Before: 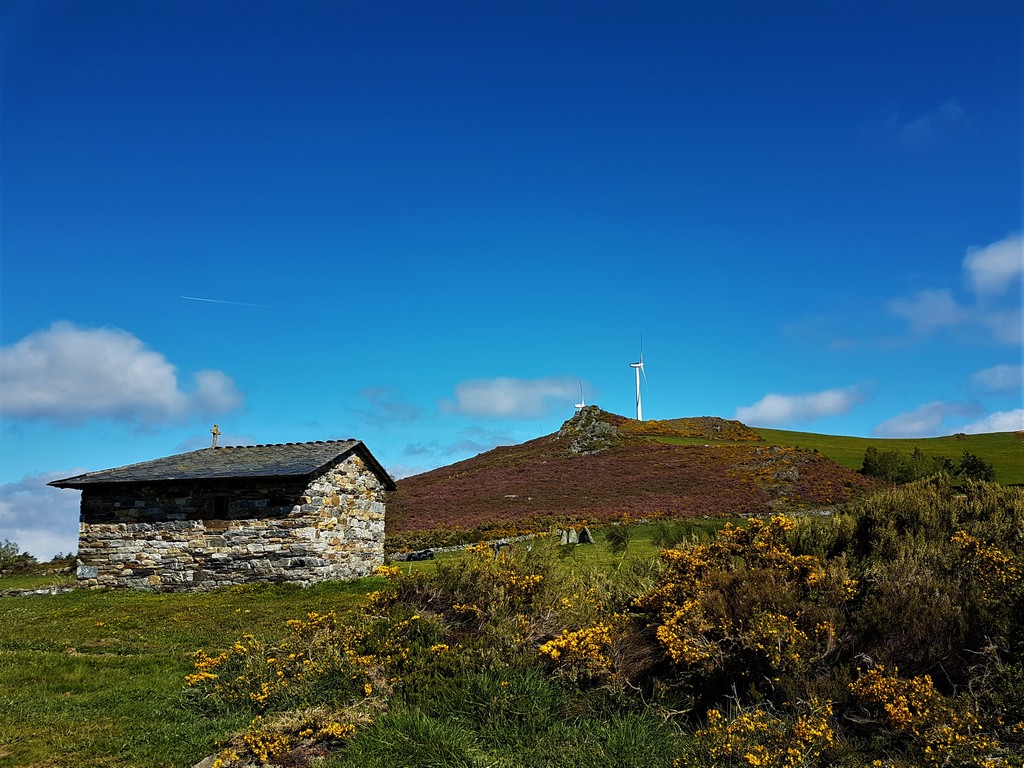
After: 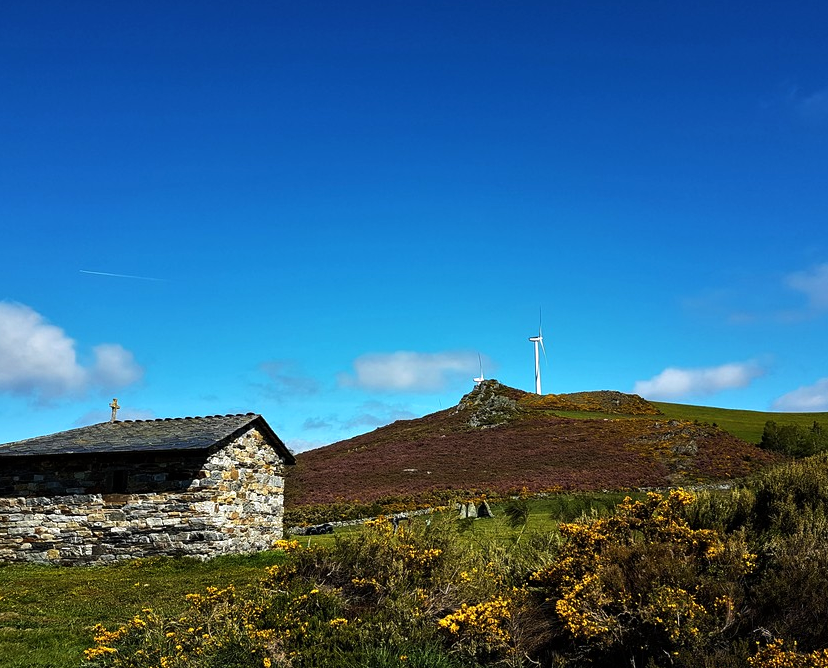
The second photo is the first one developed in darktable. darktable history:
tone equalizer: -8 EV -0.417 EV, -7 EV -0.389 EV, -6 EV -0.333 EV, -5 EV -0.222 EV, -3 EV 0.222 EV, -2 EV 0.333 EV, -1 EV 0.389 EV, +0 EV 0.417 EV, edges refinement/feathering 500, mask exposure compensation -1.57 EV, preserve details no
crop: left 9.929%, top 3.475%, right 9.188%, bottom 9.529%
